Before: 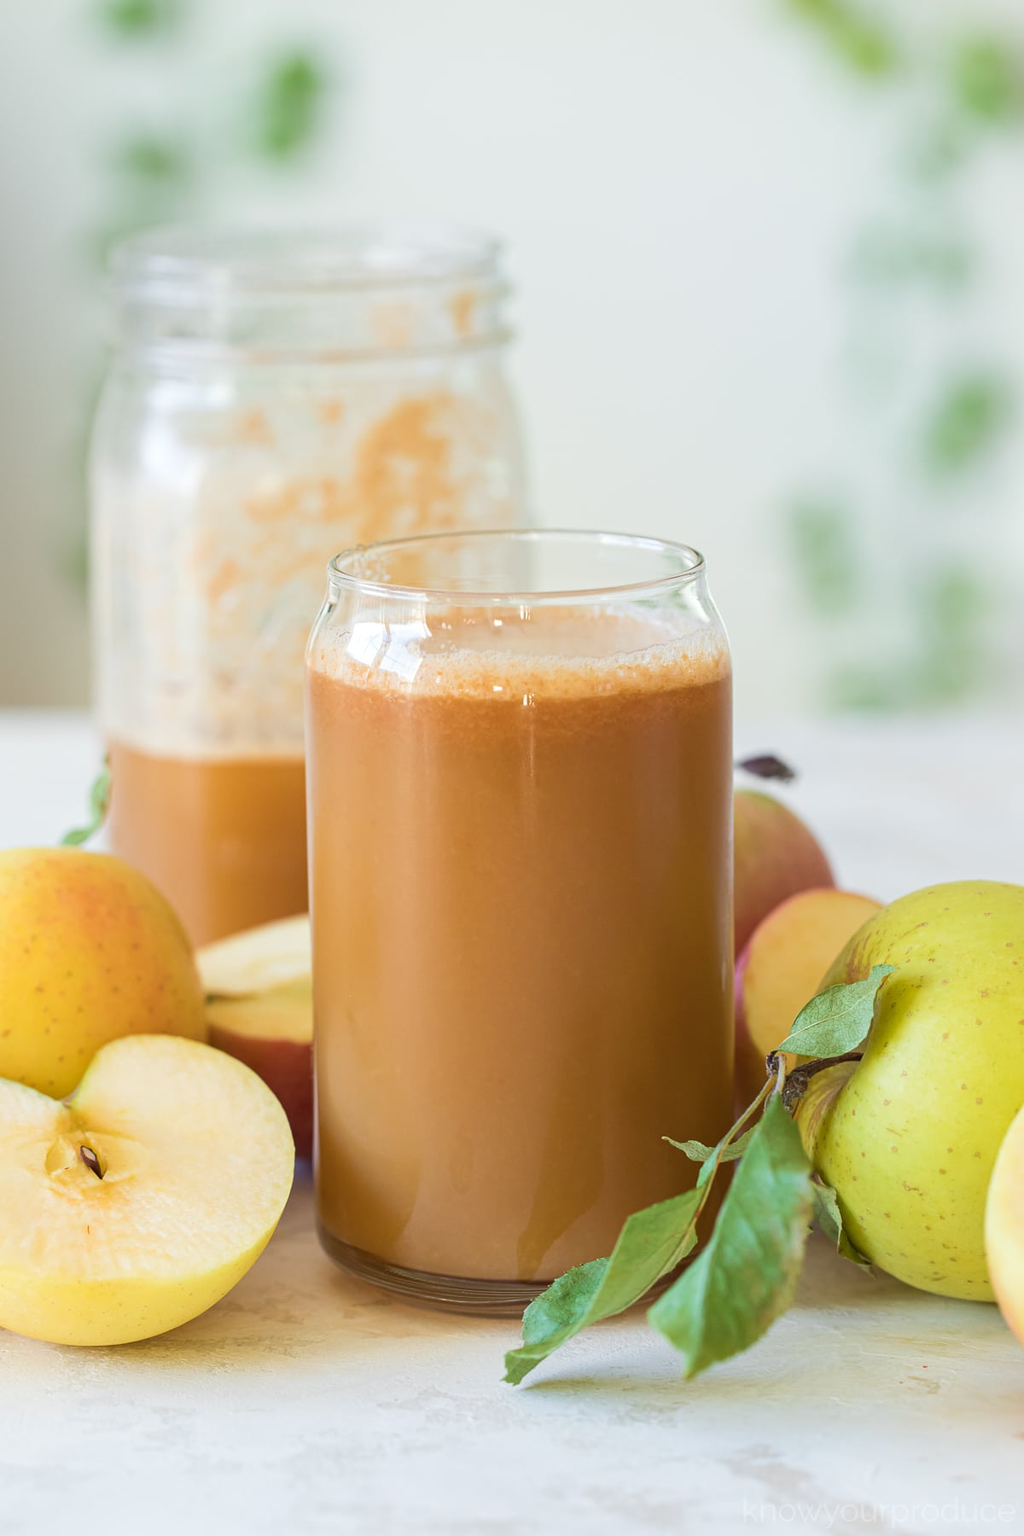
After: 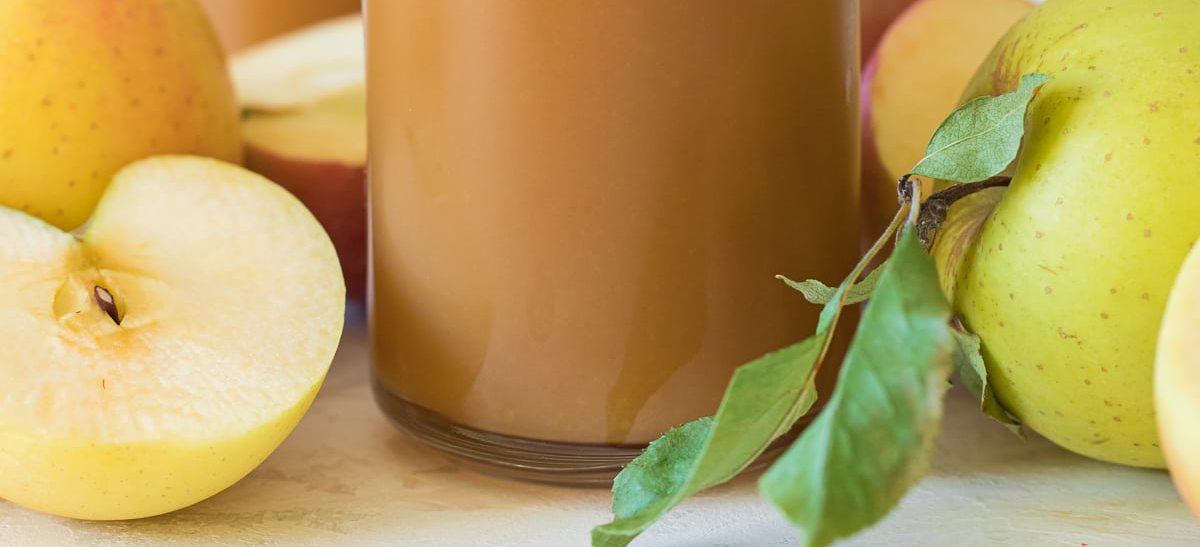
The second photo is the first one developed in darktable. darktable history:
tone equalizer: edges refinement/feathering 500, mask exposure compensation -1.57 EV, preserve details no
crop and rotate: top 58.753%, bottom 10.853%
